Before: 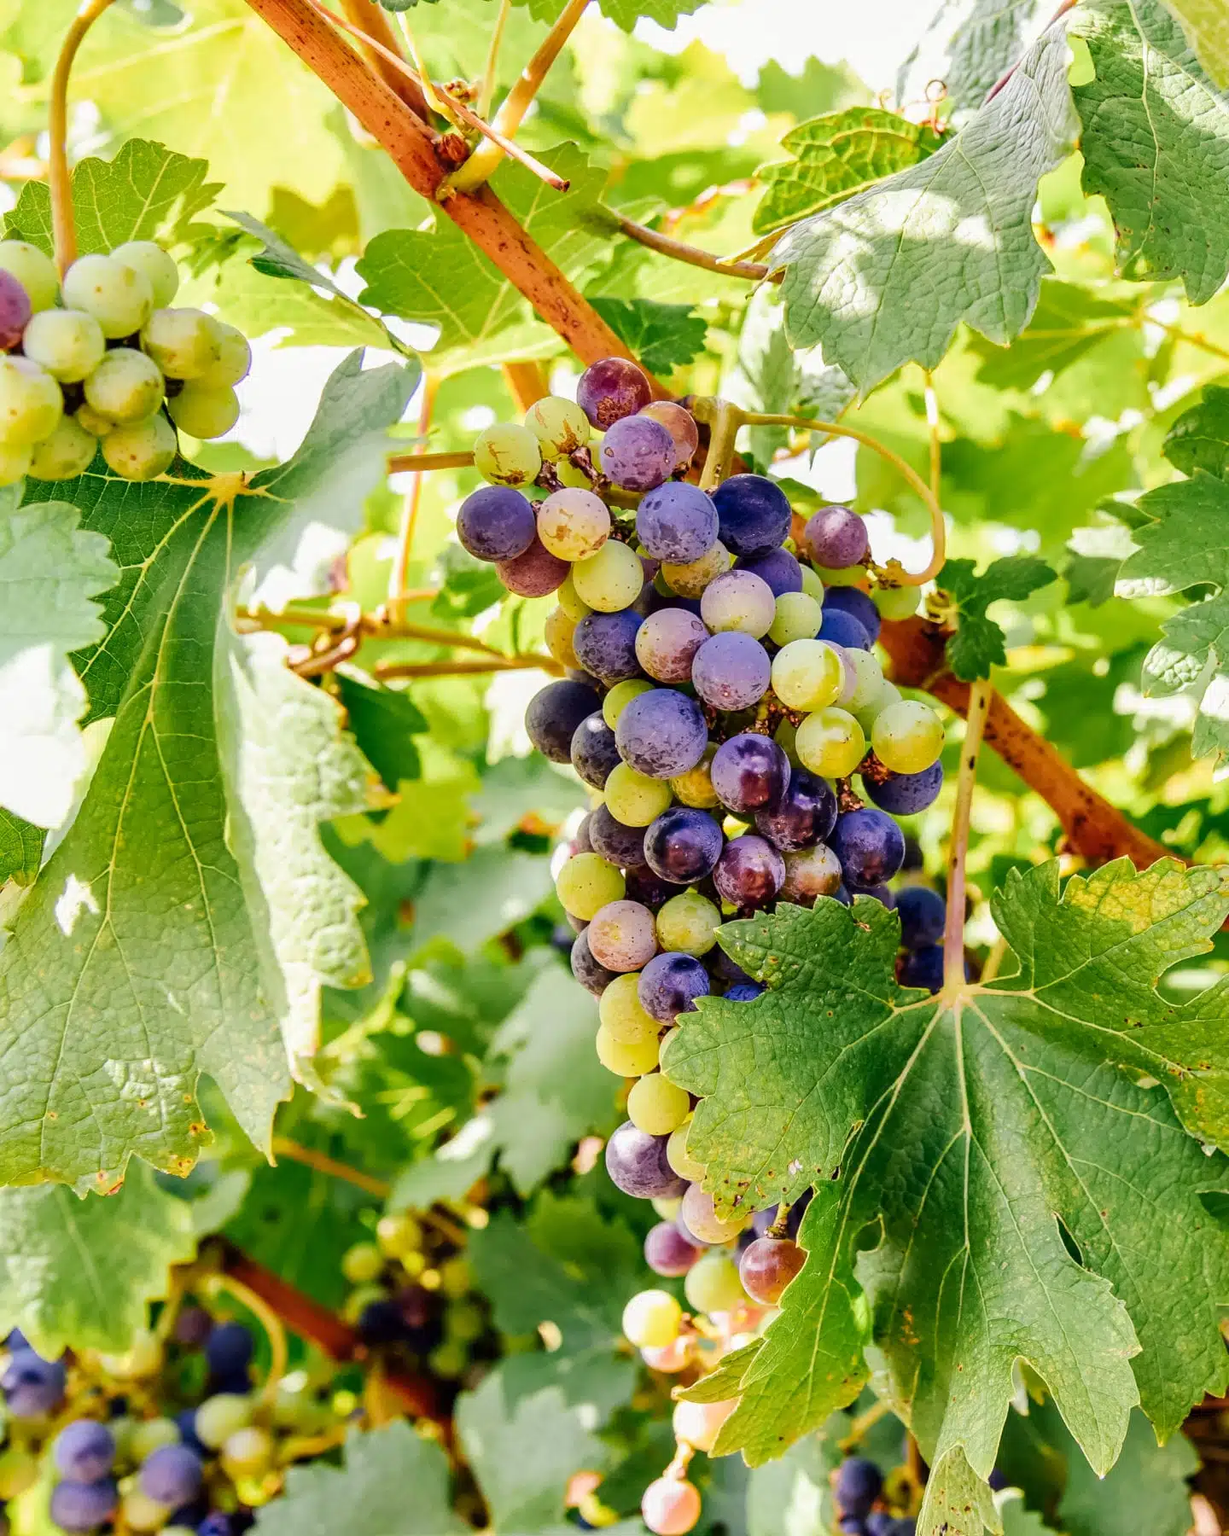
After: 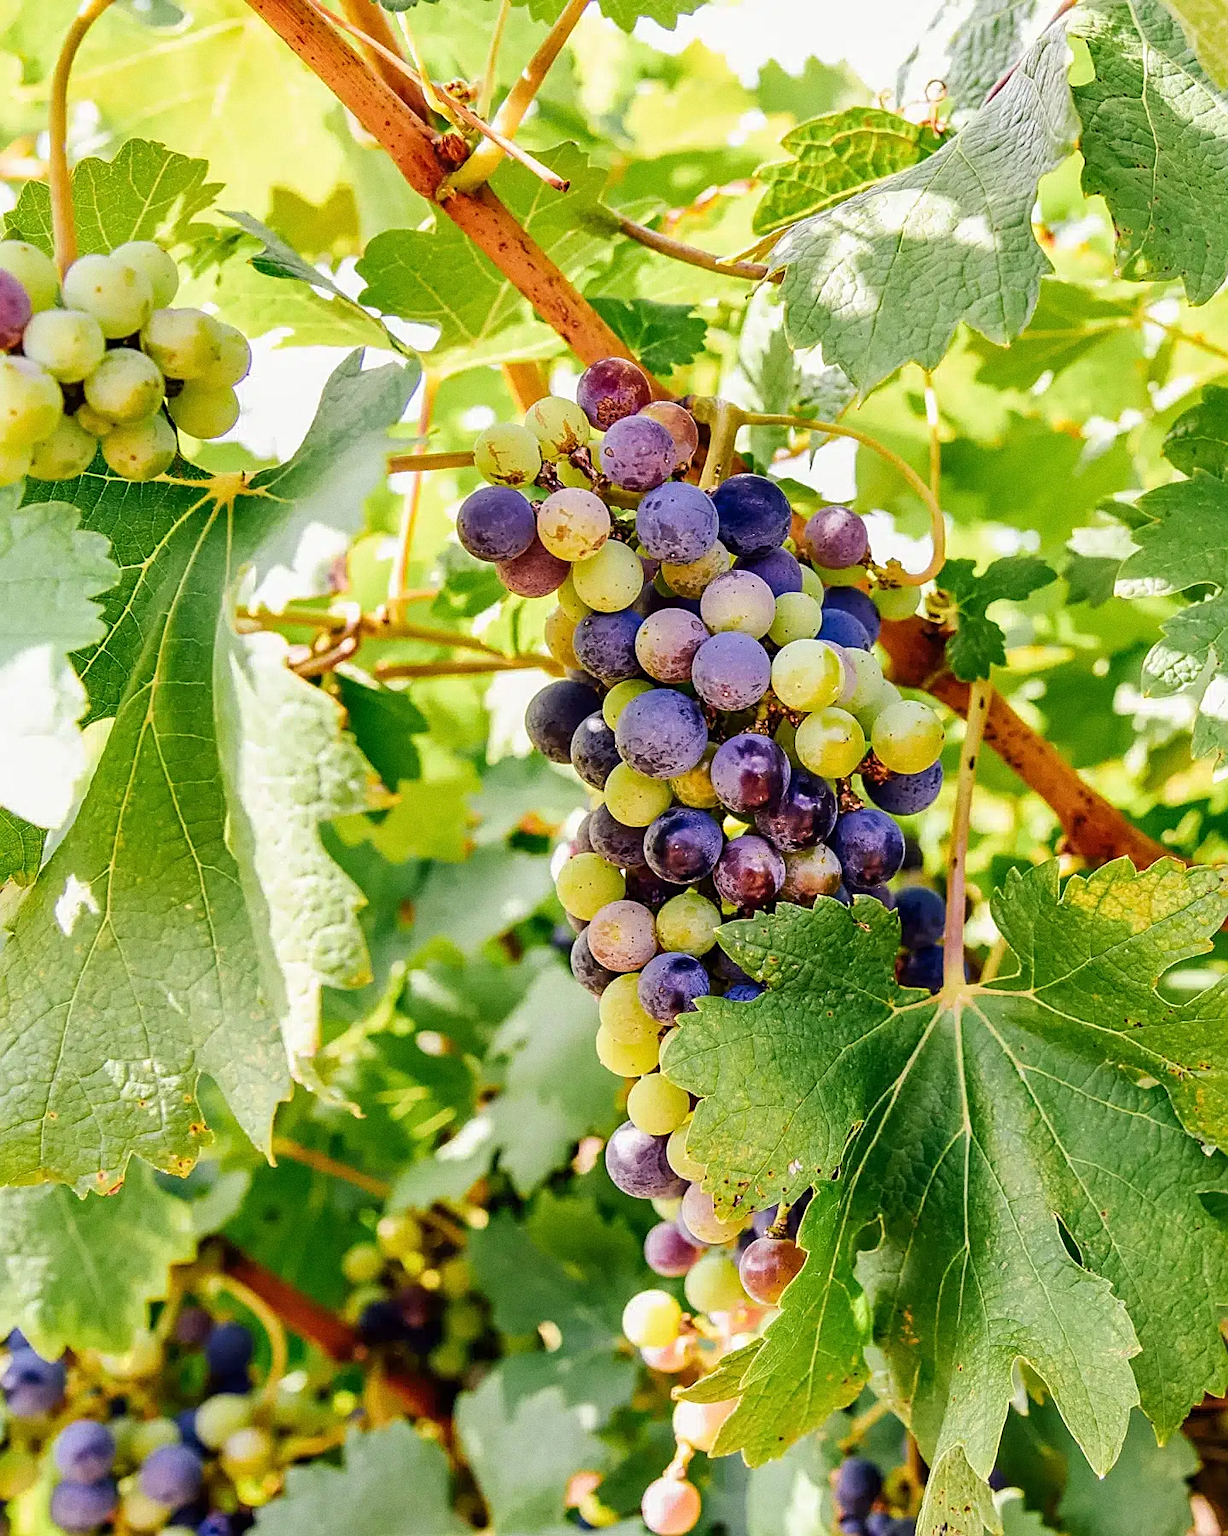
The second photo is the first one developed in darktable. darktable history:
grain: coarseness 0.47 ISO
sharpen: on, module defaults
